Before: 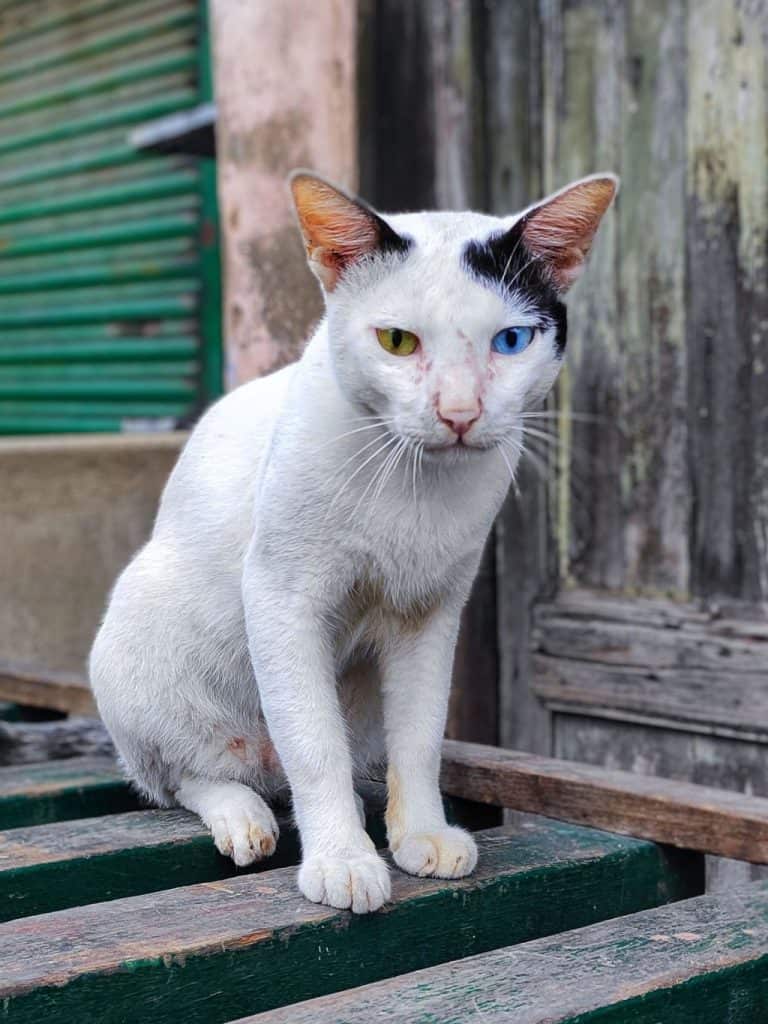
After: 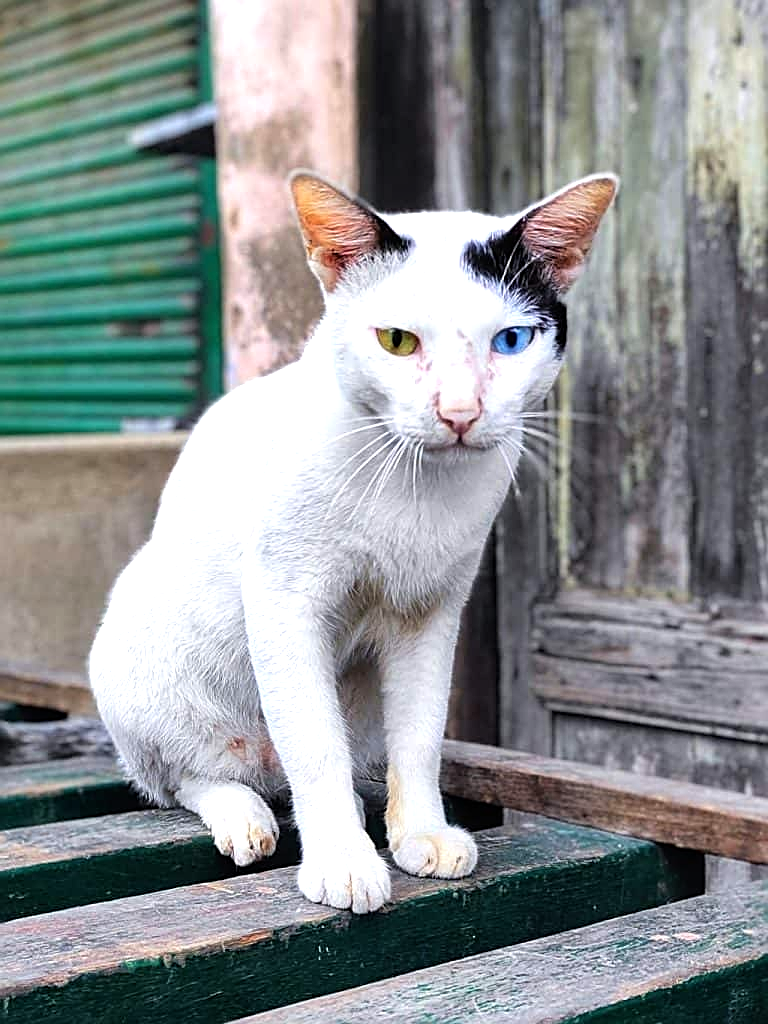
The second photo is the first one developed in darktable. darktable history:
tone equalizer: -8 EV -0.768 EV, -7 EV -0.695 EV, -6 EV -0.626 EV, -5 EV -0.39 EV, -3 EV 0.393 EV, -2 EV 0.6 EV, -1 EV 0.69 EV, +0 EV 0.772 EV
sharpen: on, module defaults
